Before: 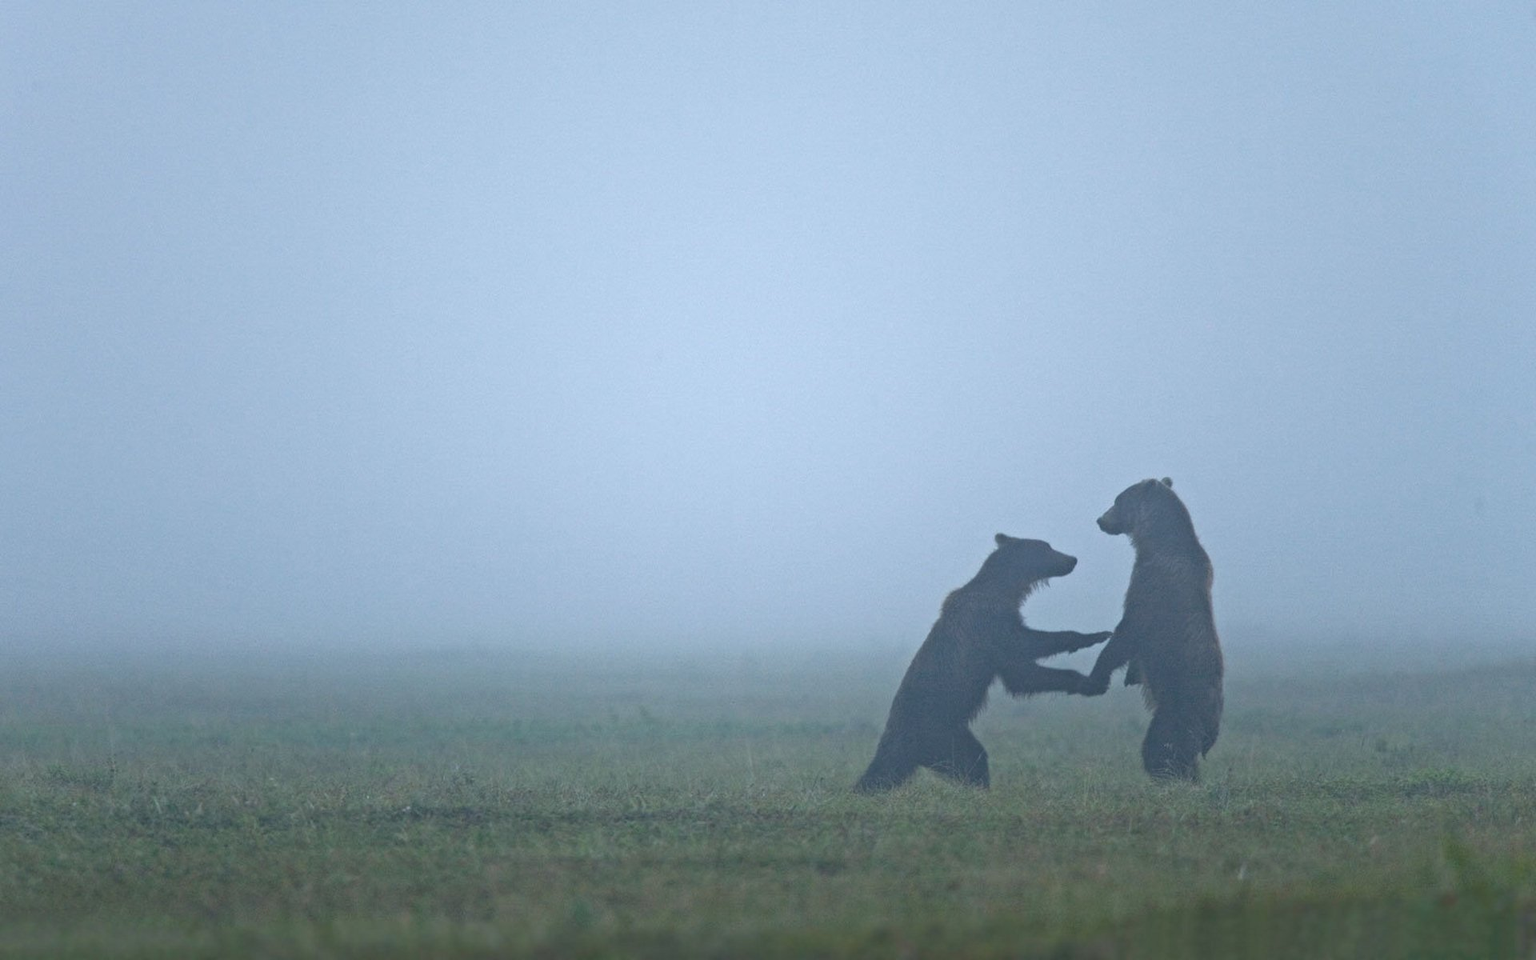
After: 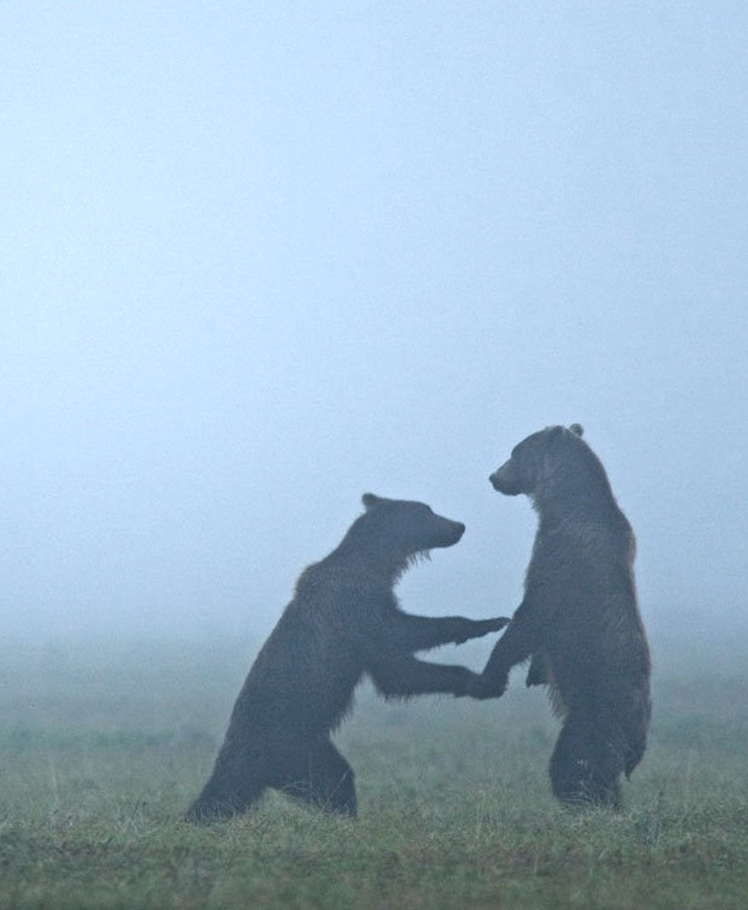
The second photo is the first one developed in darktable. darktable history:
rotate and perspective: rotation 0.226°, lens shift (vertical) -0.042, crop left 0.023, crop right 0.982, crop top 0.006, crop bottom 0.994
crop: left 45.721%, top 13.393%, right 14.118%, bottom 10.01%
tone equalizer: -8 EV -0.417 EV, -7 EV -0.389 EV, -6 EV -0.333 EV, -5 EV -0.222 EV, -3 EV 0.222 EV, -2 EV 0.333 EV, -1 EV 0.389 EV, +0 EV 0.417 EV, edges refinement/feathering 500, mask exposure compensation -1.57 EV, preserve details no
